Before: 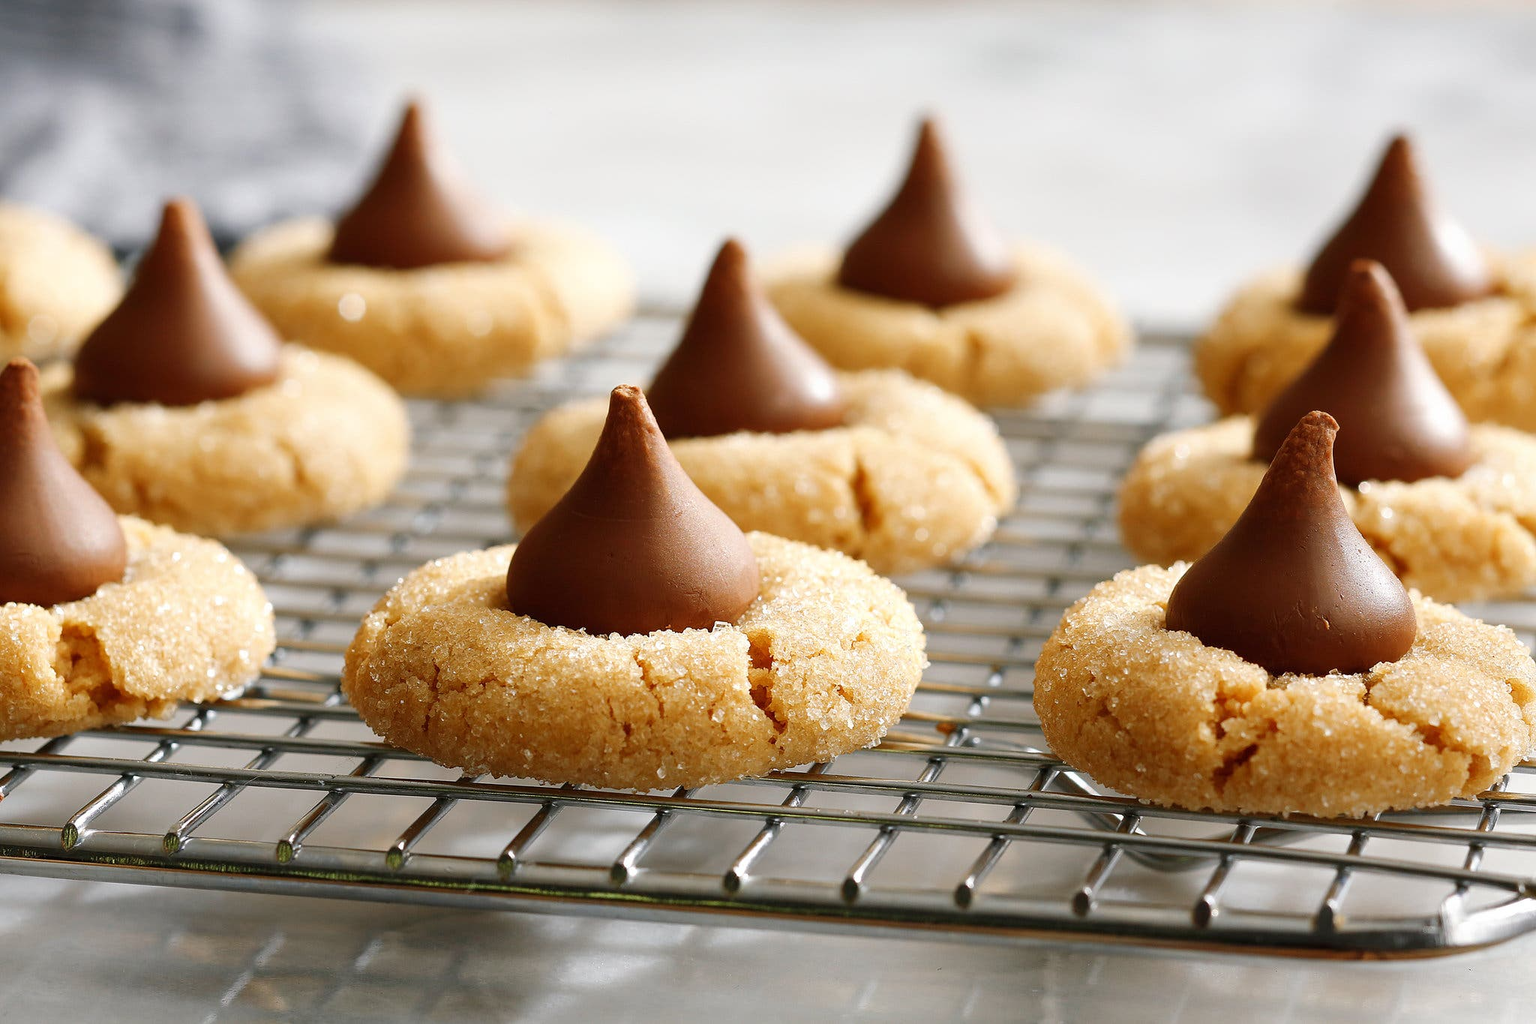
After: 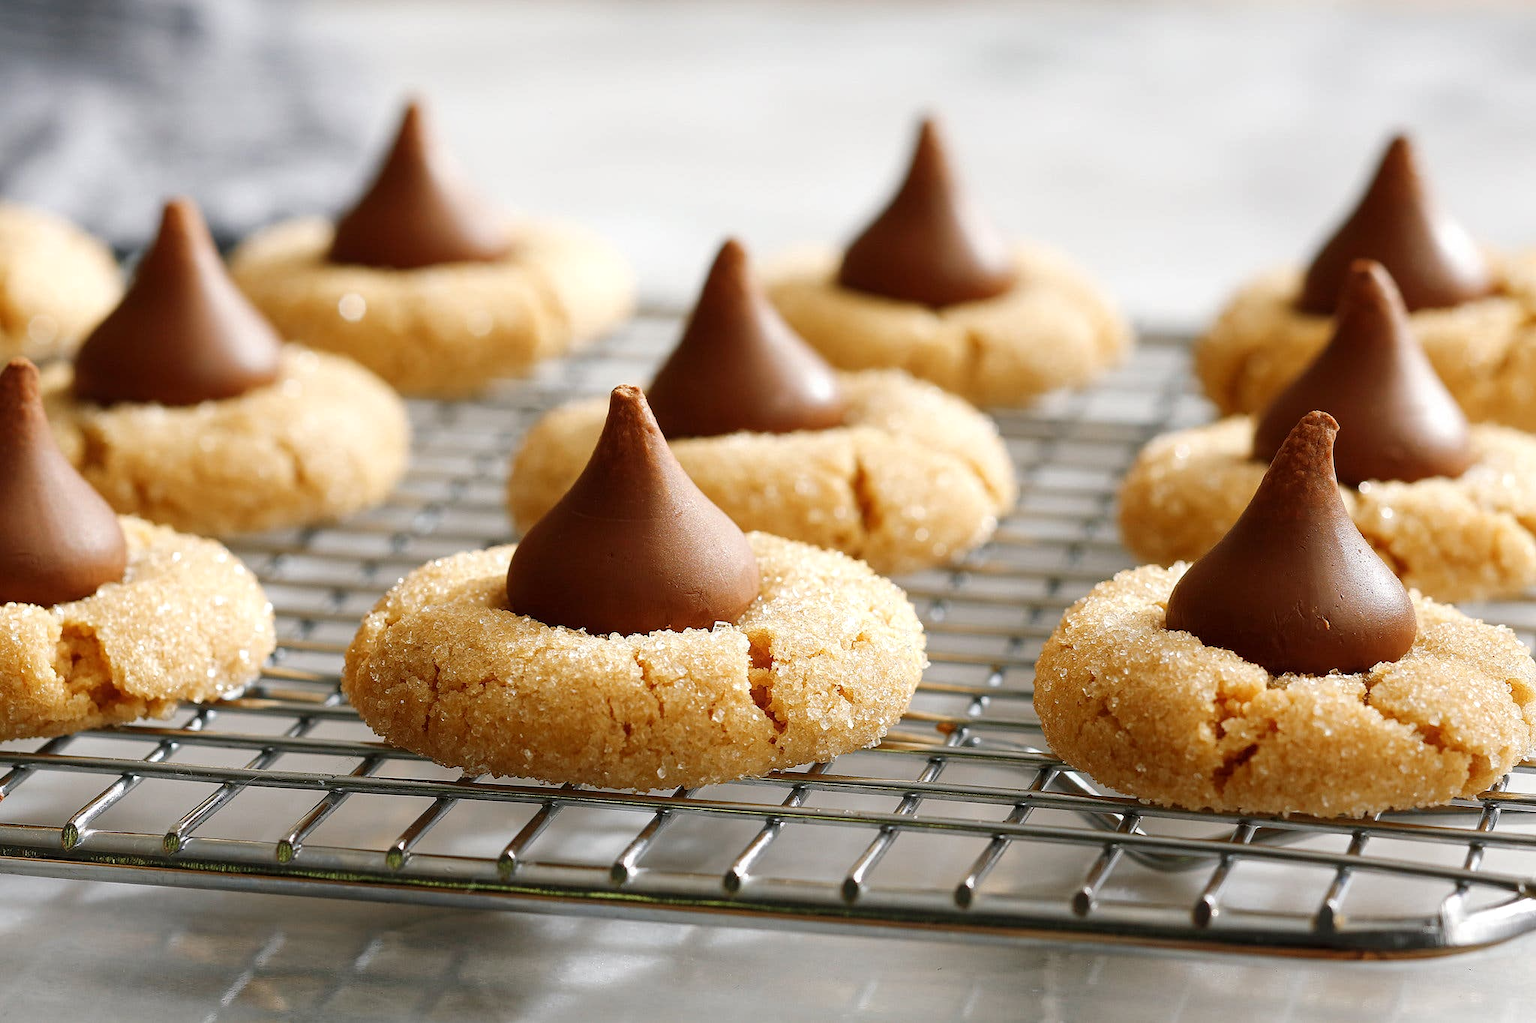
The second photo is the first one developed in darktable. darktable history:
contrast equalizer: y [[0.5, 0.5, 0.472, 0.5, 0.5, 0.5], [0.5 ×6], [0.5 ×6], [0 ×6], [0 ×6]]
local contrast: highlights 100%, shadows 100%, detail 120%, midtone range 0.2
